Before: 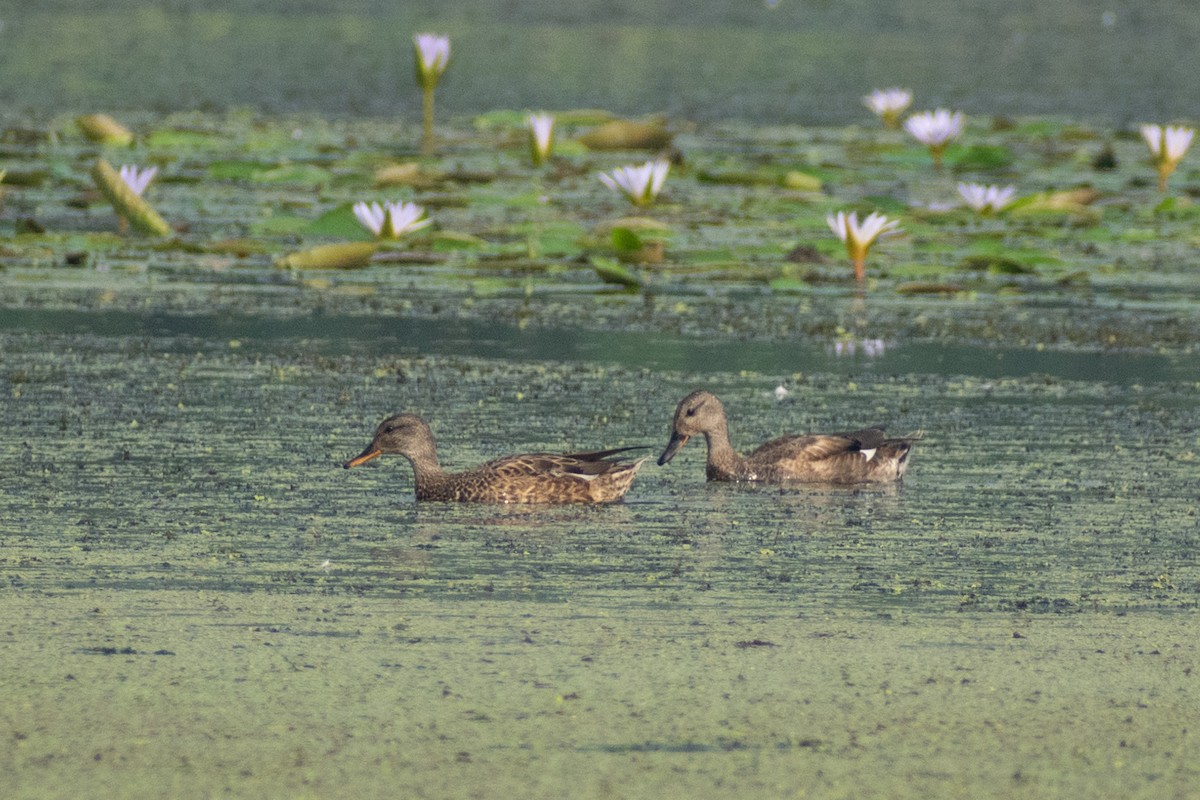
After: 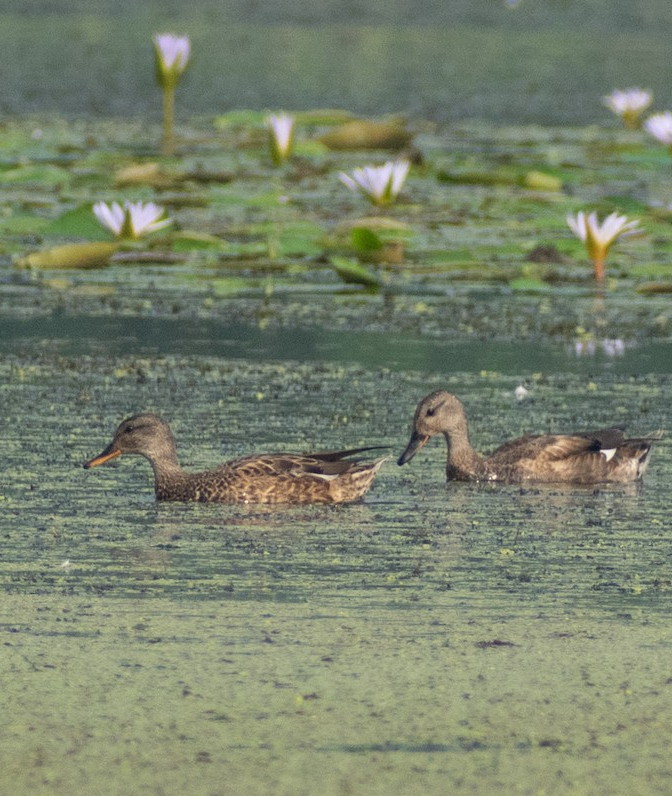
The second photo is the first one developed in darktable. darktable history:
crop: left 21.674%, right 22.086%
